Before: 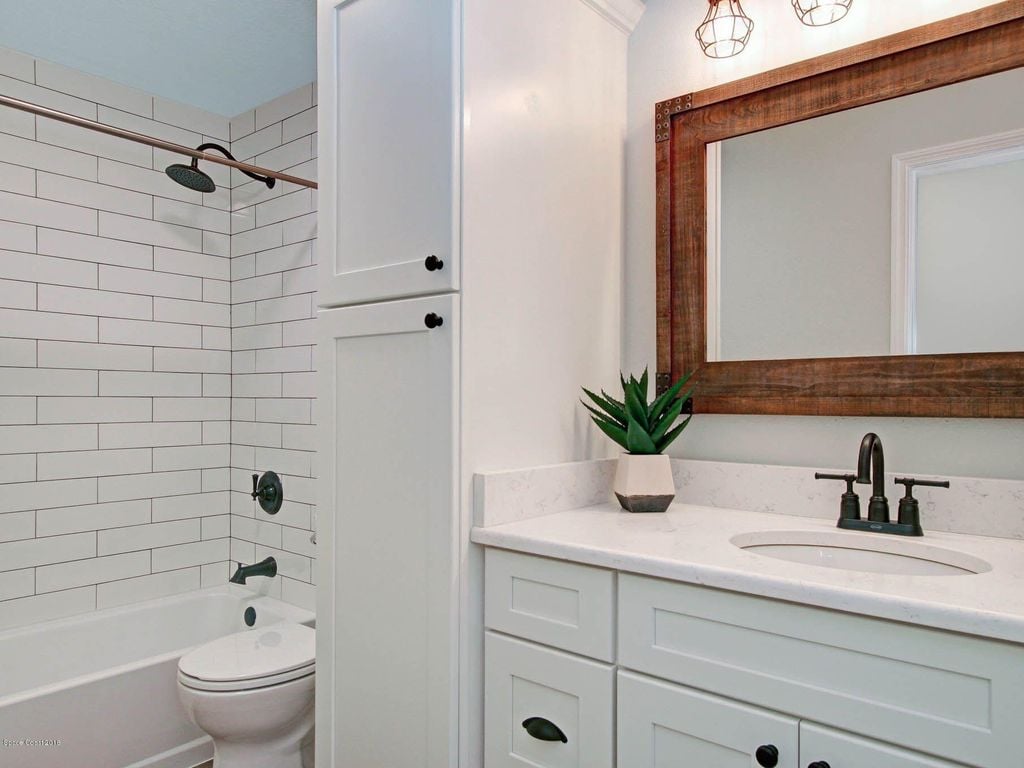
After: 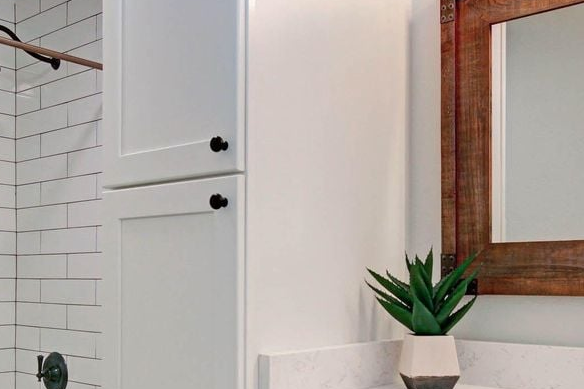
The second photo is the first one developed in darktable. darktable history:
crop: left 21.006%, top 15.604%, right 21.909%, bottom 33.723%
